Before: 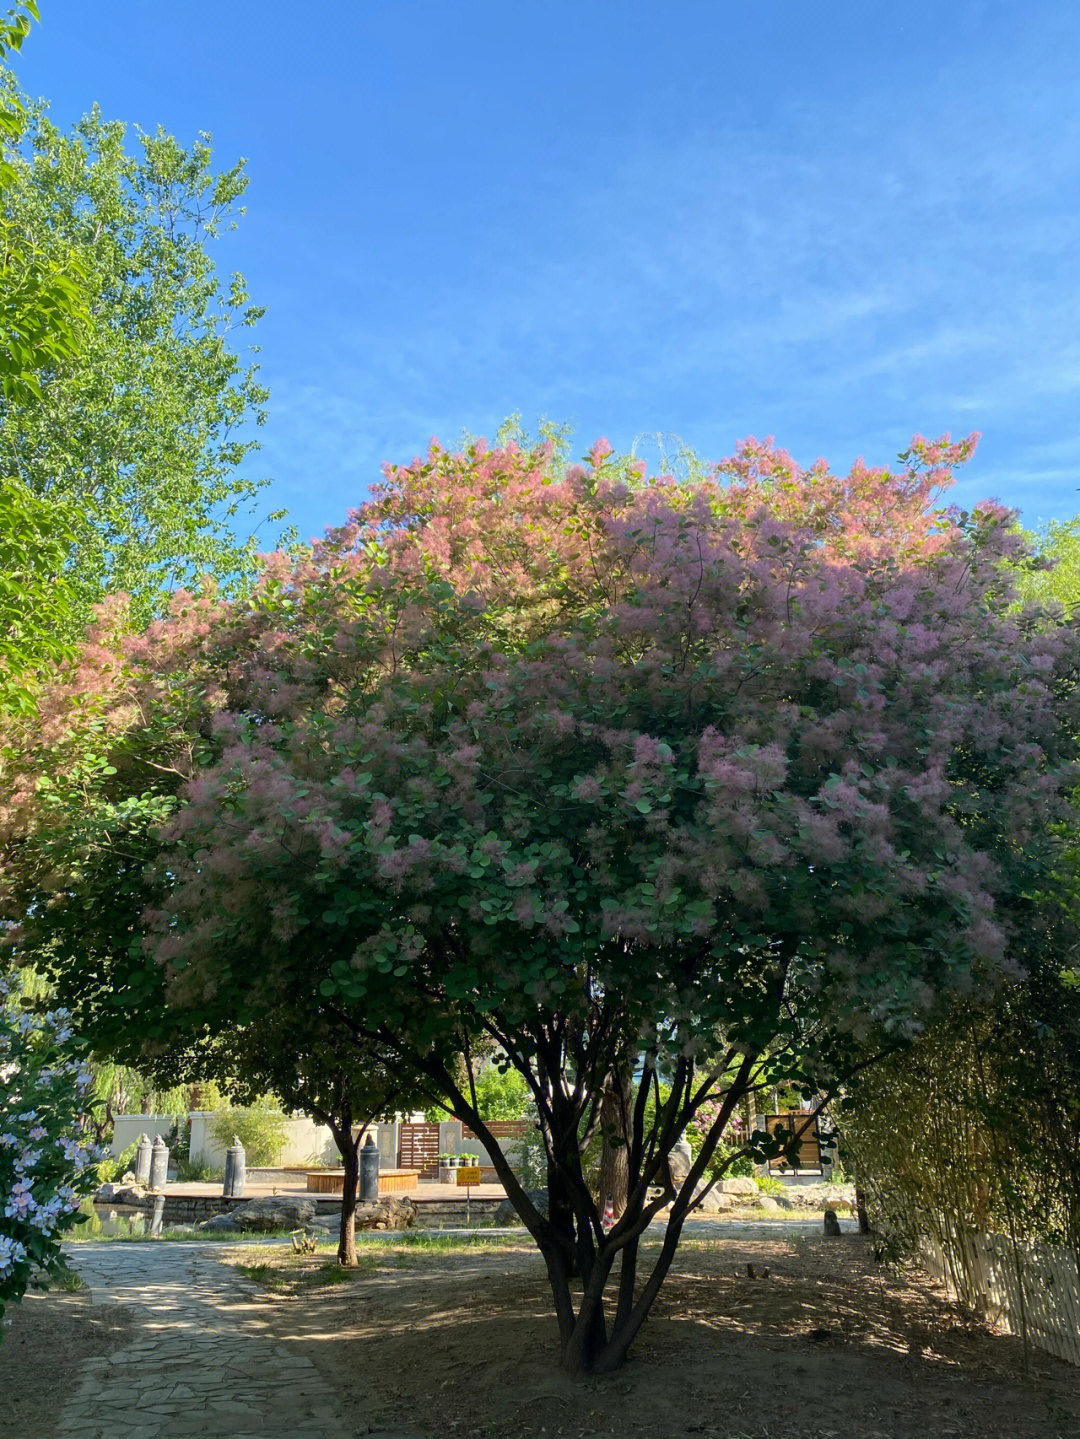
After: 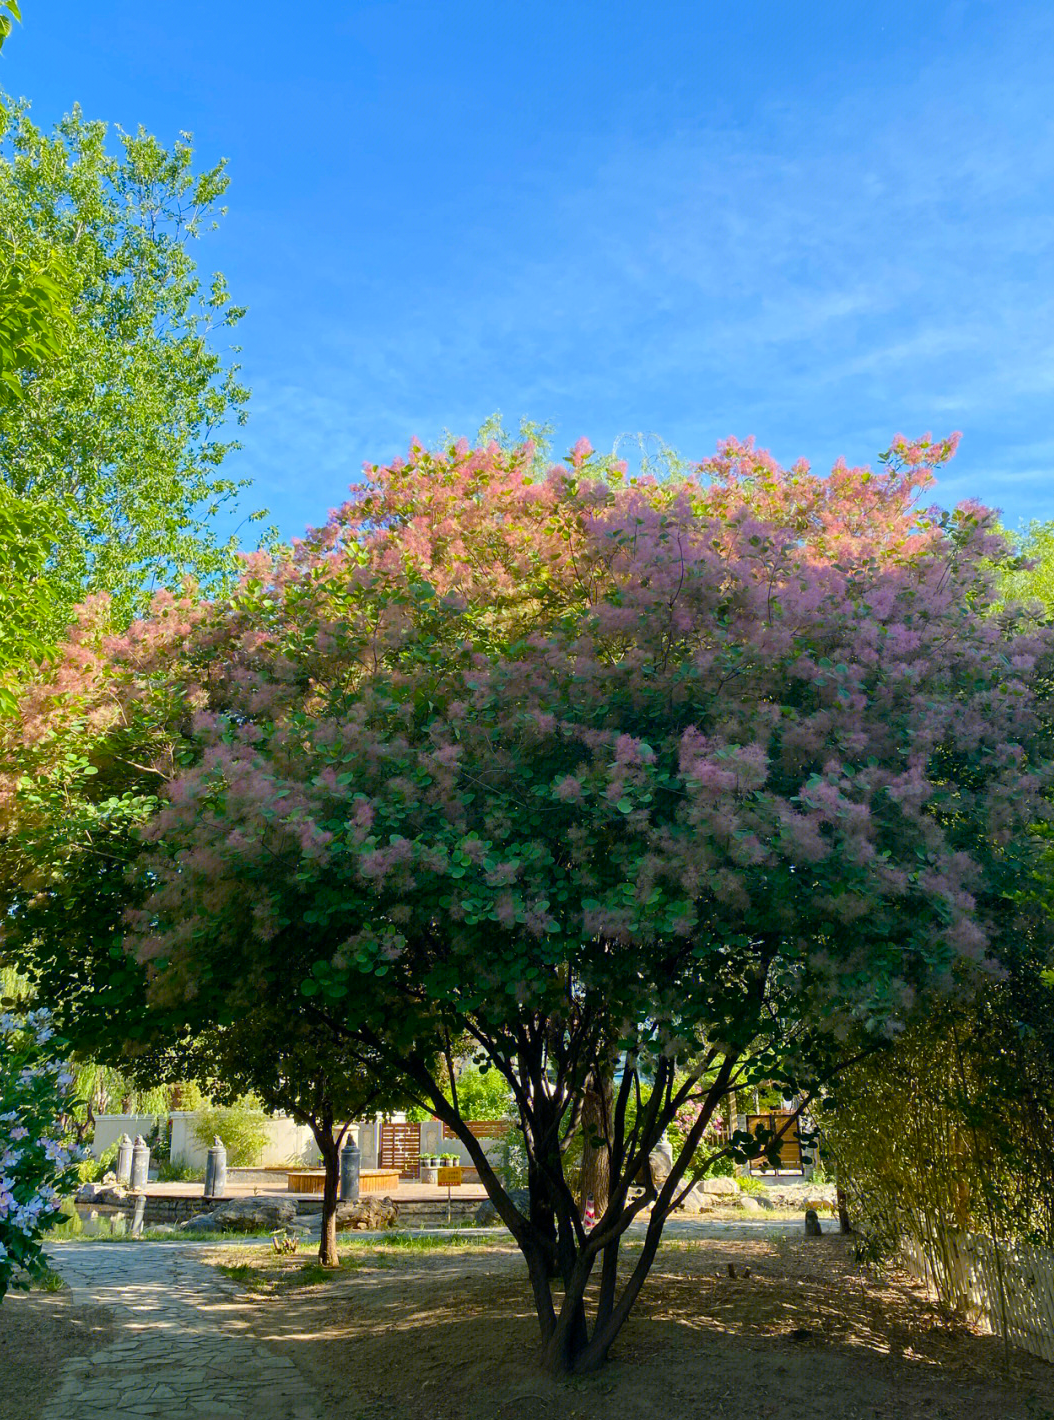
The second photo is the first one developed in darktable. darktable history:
color balance rgb: perceptual saturation grading › global saturation 35%, perceptual saturation grading › highlights -30%, perceptual saturation grading › shadows 35%, perceptual brilliance grading › global brilliance 3%, perceptual brilliance grading › highlights -3%, perceptual brilliance grading › shadows 3%
crop and rotate: left 1.774%, right 0.633%, bottom 1.28%
